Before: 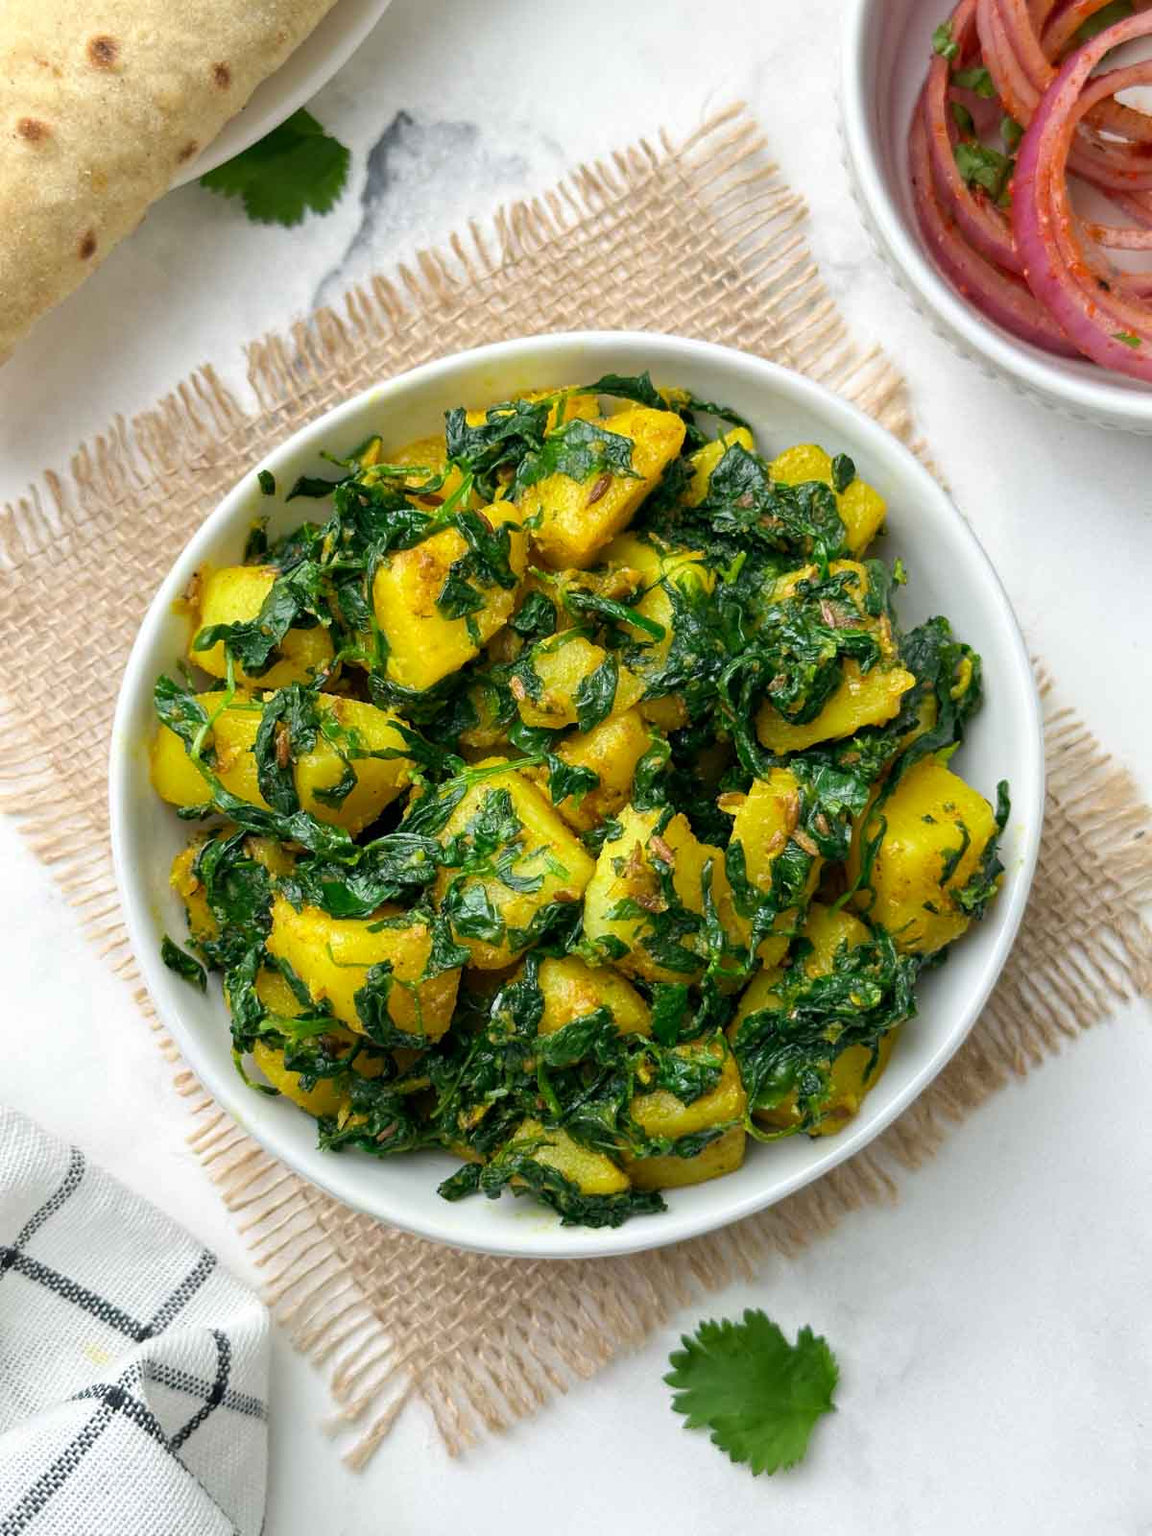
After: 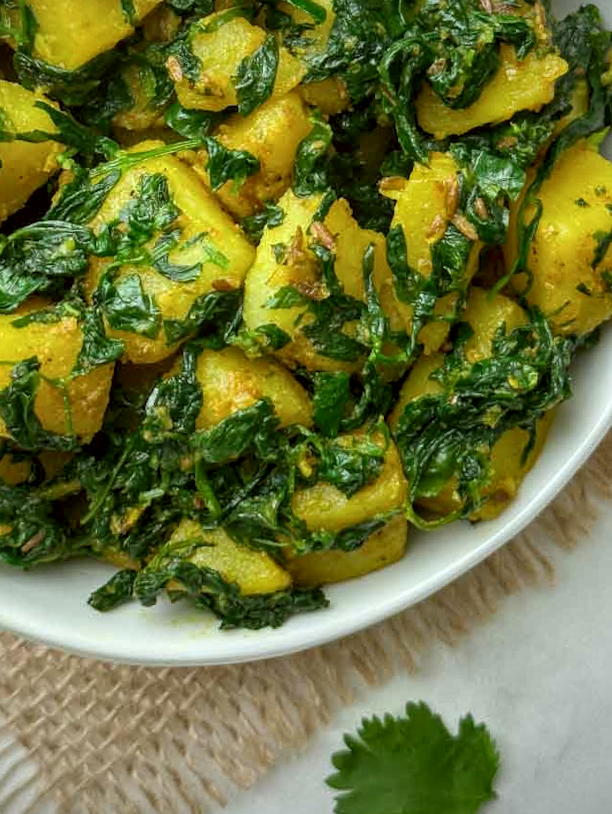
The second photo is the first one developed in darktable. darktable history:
color balance: mode lift, gamma, gain (sRGB), lift [1.04, 1, 1, 0.97], gamma [1.01, 1, 1, 0.97], gain [0.96, 1, 1, 0.97]
rotate and perspective: rotation -0.013°, lens shift (vertical) -0.027, lens shift (horizontal) 0.178, crop left 0.016, crop right 0.989, crop top 0.082, crop bottom 0.918
crop: left 34.479%, top 38.822%, right 13.718%, bottom 5.172%
color correction: highlights a* -2.73, highlights b* -2.09, shadows a* 2.41, shadows b* 2.73
local contrast: detail 130%
vignetting: fall-off start 97.23%, saturation -0.024, center (-0.033, -0.042), width/height ratio 1.179, unbound false
